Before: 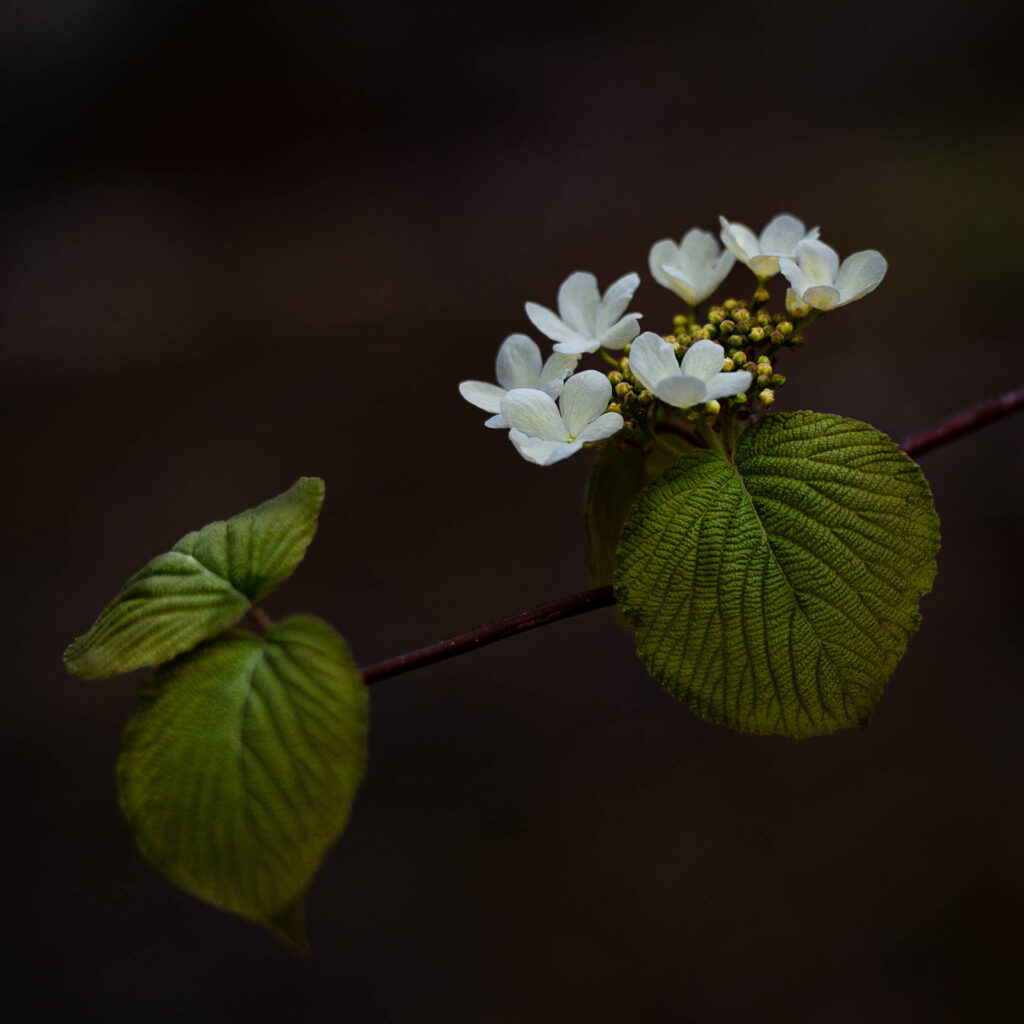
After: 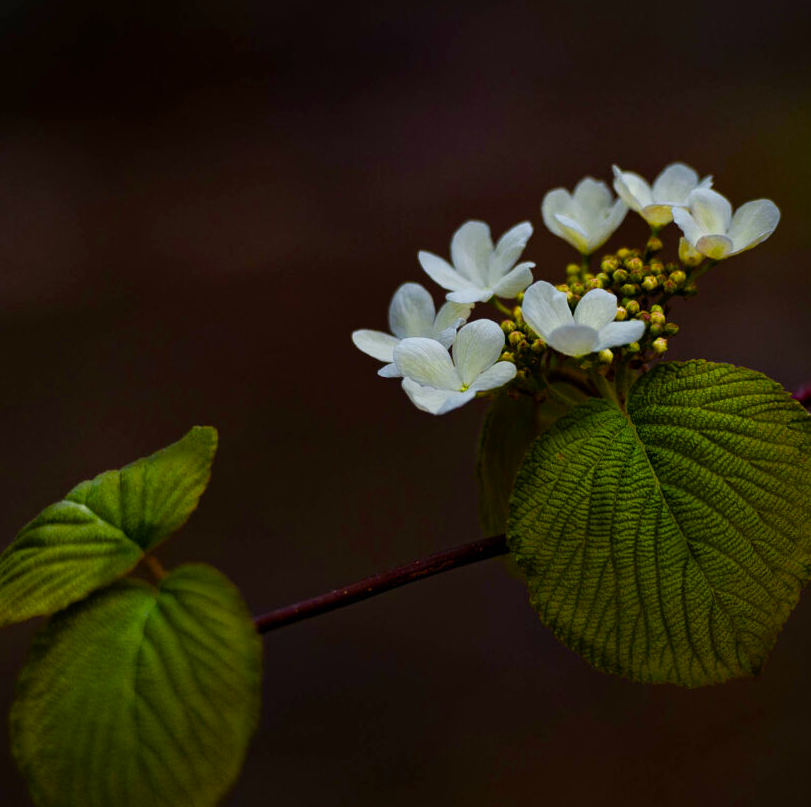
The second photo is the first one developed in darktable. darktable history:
crop and rotate: left 10.46%, top 5.058%, right 10.311%, bottom 16.087%
color balance rgb: linear chroma grading › global chroma 14.805%, perceptual saturation grading › global saturation 24.432%, perceptual saturation grading › highlights -23.345%, perceptual saturation grading › mid-tones 24.216%, perceptual saturation grading › shadows 38.968%, global vibrance 5.487%
